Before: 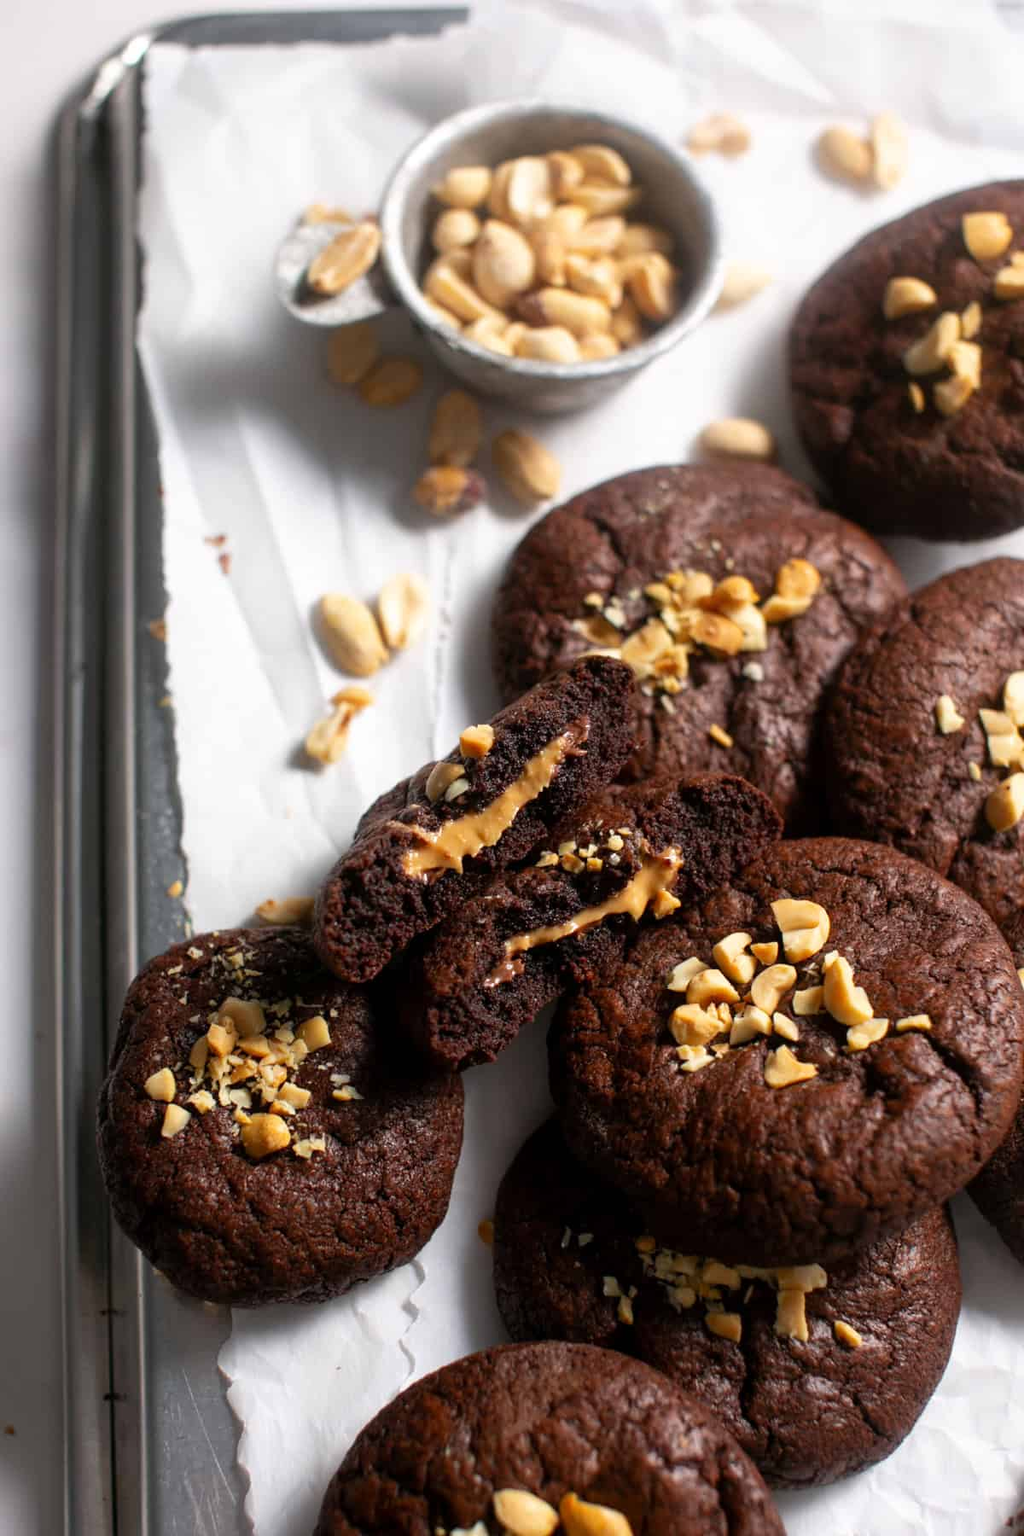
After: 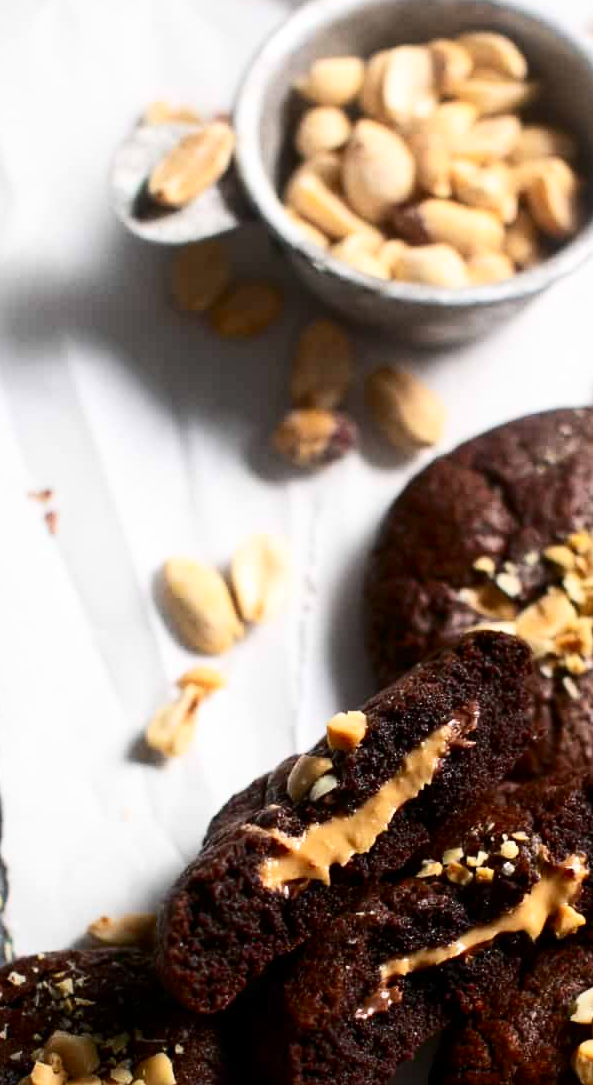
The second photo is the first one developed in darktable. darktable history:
crop: left 17.71%, top 7.68%, right 32.85%, bottom 32.003%
contrast brightness saturation: contrast 0.272
